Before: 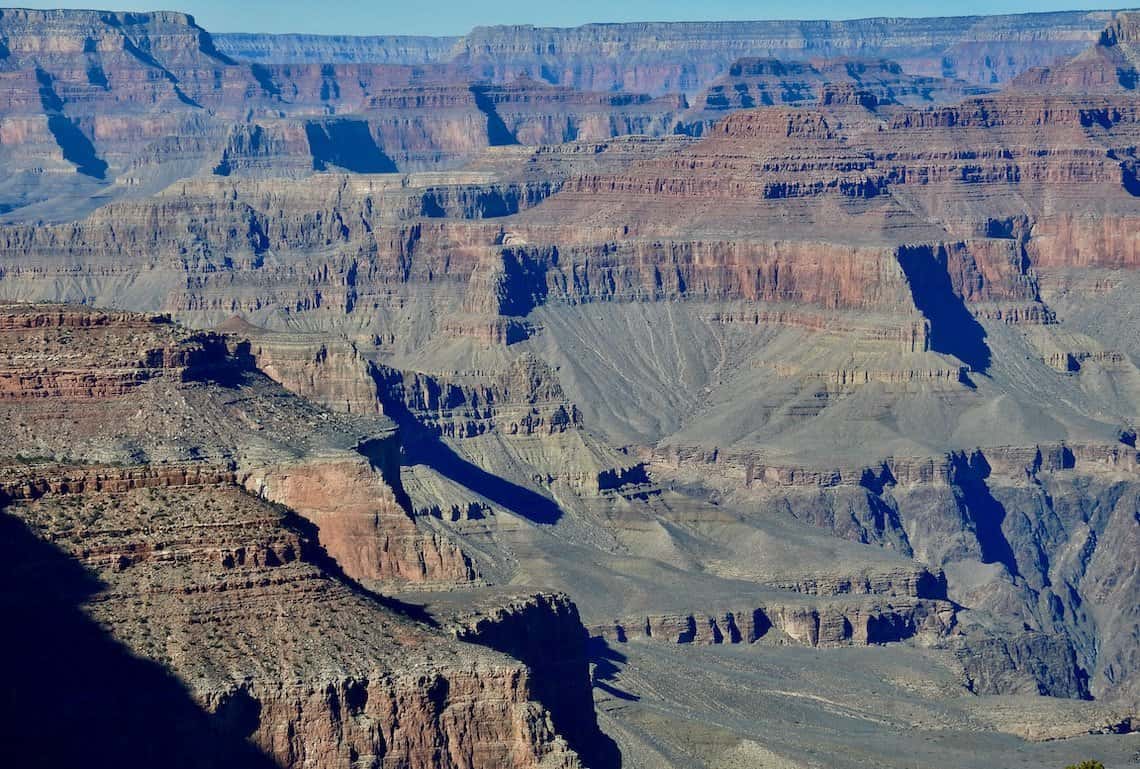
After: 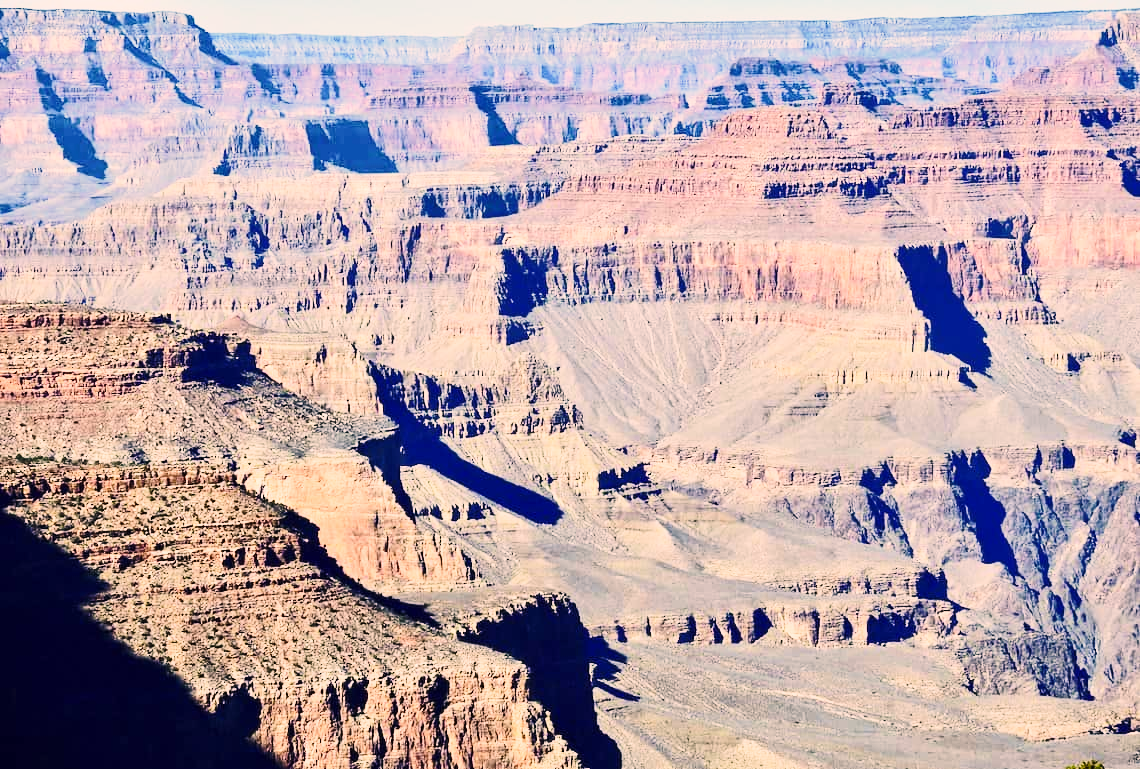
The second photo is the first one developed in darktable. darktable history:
base curve: curves: ch0 [(0, 0) (0.028, 0.03) (0.121, 0.232) (0.46, 0.748) (0.859, 0.968) (1, 1)], preserve colors none
color correction: highlights a* 11.96, highlights b* 11.58
sharpen: radius 2.883, amount 0.868, threshold 47.523
rgb curve: curves: ch0 [(0, 0) (0.284, 0.292) (0.505, 0.644) (1, 1)], compensate middle gray true
